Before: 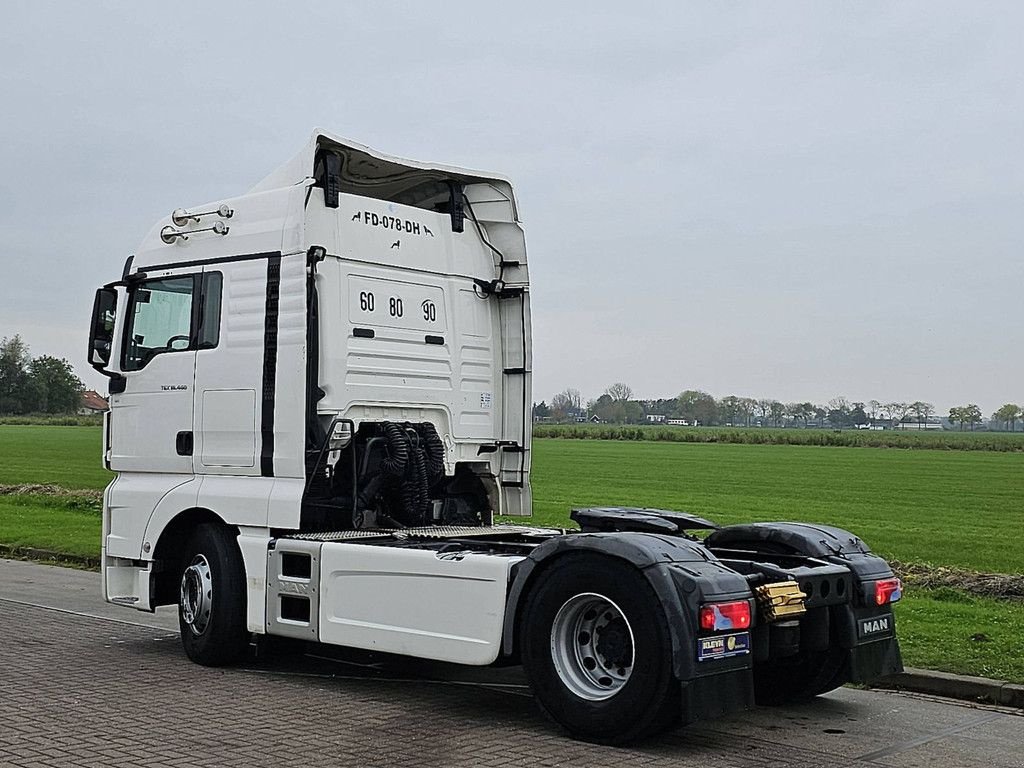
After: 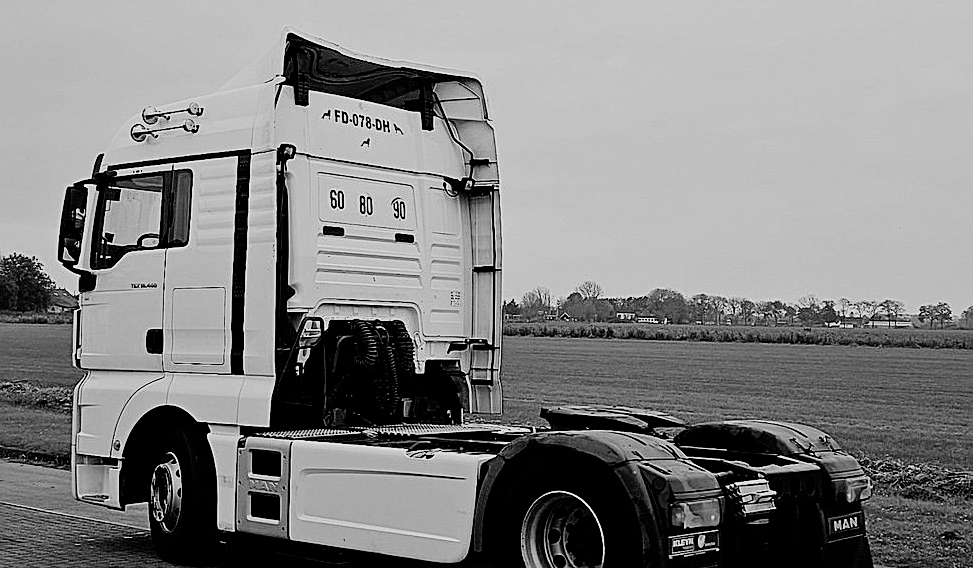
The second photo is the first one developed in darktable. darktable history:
crop and rotate: left 2.991%, top 13.302%, right 1.981%, bottom 12.636%
filmic rgb: black relative exposure -5 EV, hardness 2.88, contrast 1.3
white balance: red 0.988, blue 1.017
sharpen: on, module defaults
monochrome: a 32, b 64, size 2.3, highlights 1
